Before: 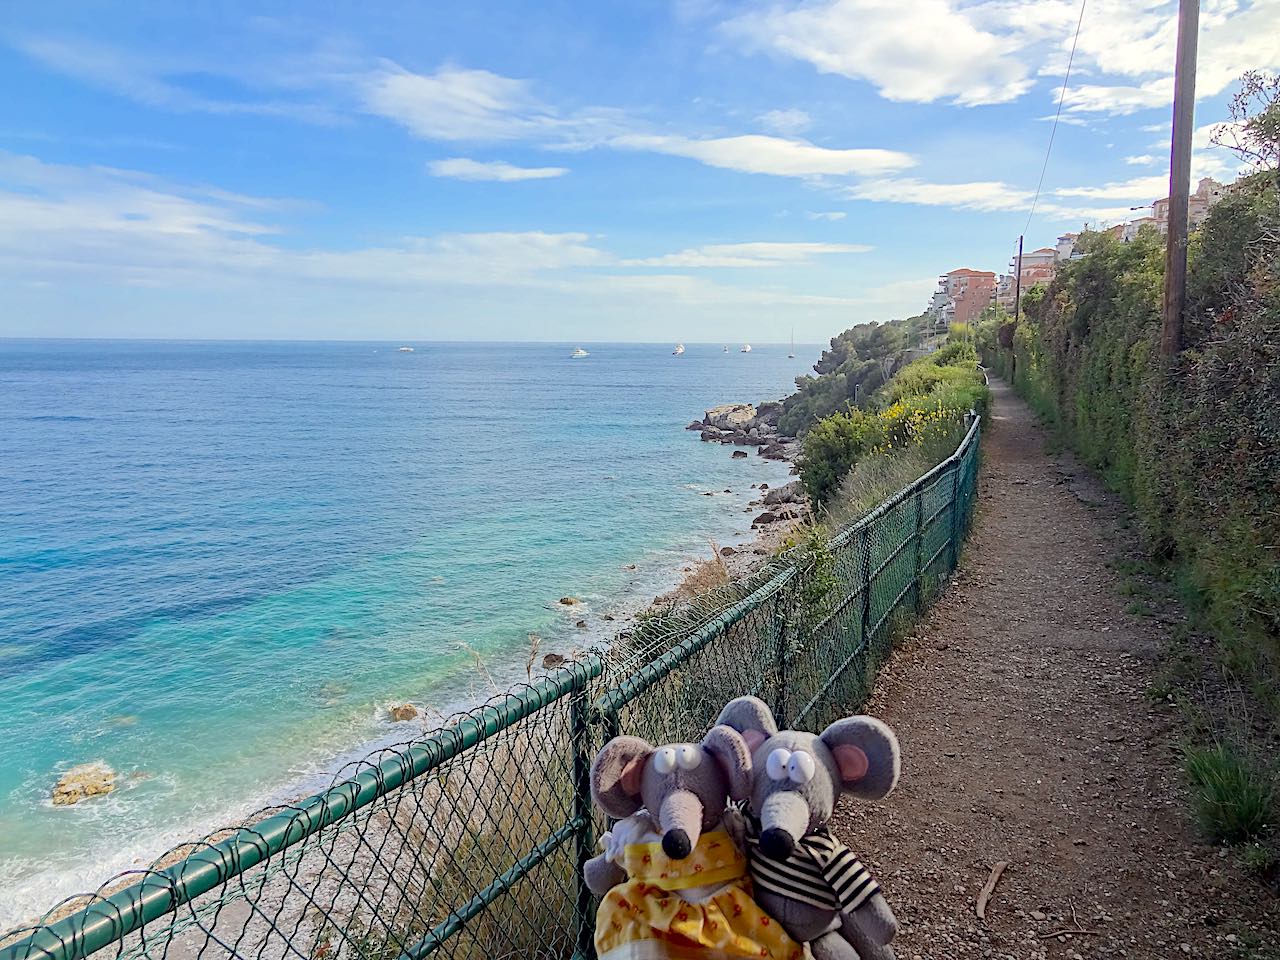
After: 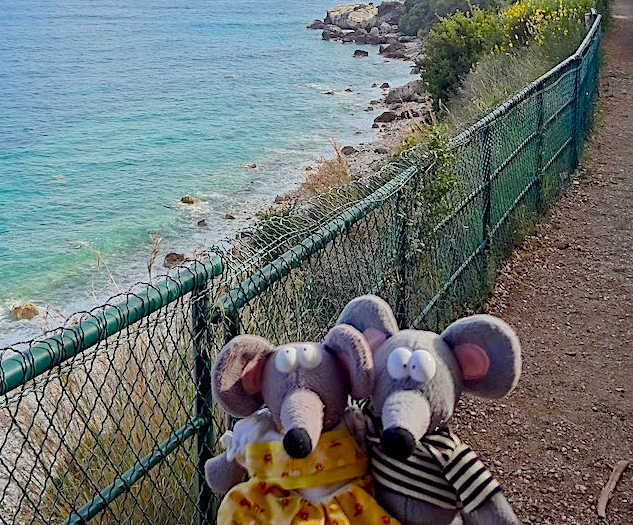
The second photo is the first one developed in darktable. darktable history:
crop: left 29.672%, top 41.786%, right 20.851%, bottom 3.487%
color balance rgb: perceptual saturation grading › global saturation 20%, perceptual saturation grading › highlights -25%, perceptual saturation grading › shadows 25%
